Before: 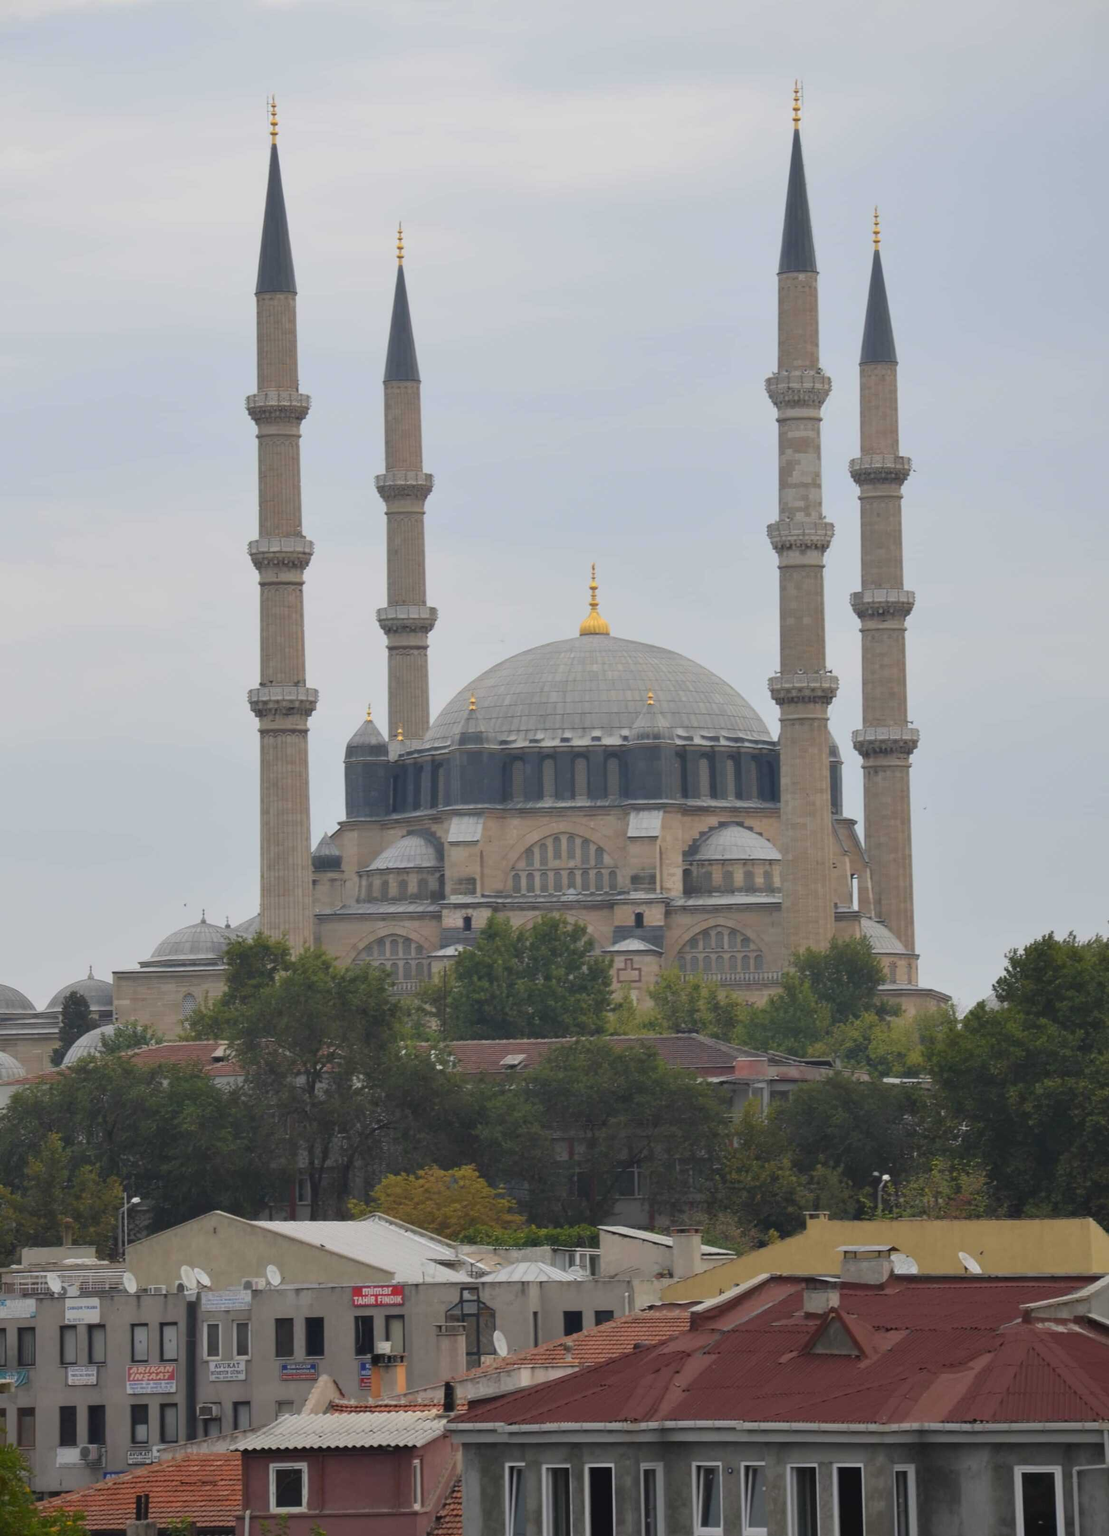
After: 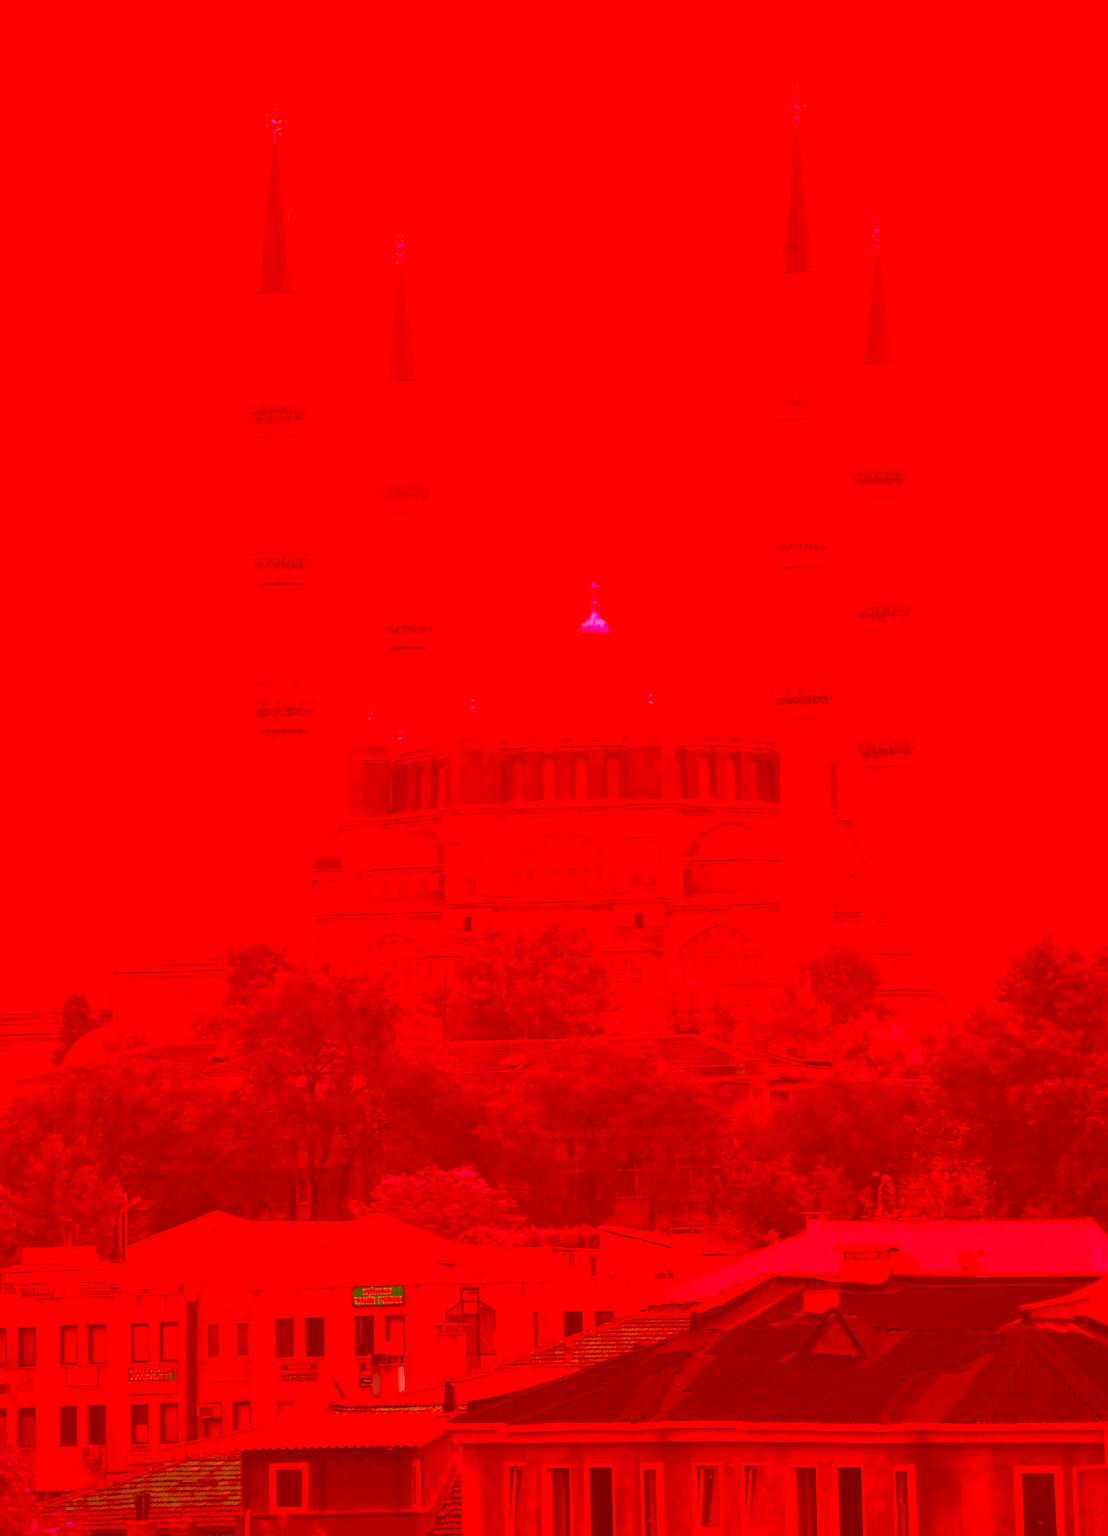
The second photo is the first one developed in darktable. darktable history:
color correction: highlights a* -38.9, highlights b* -39.49, shadows a* -39.41, shadows b* -39.85, saturation -2.99
color calibration: x 0.372, y 0.386, temperature 4284 K
